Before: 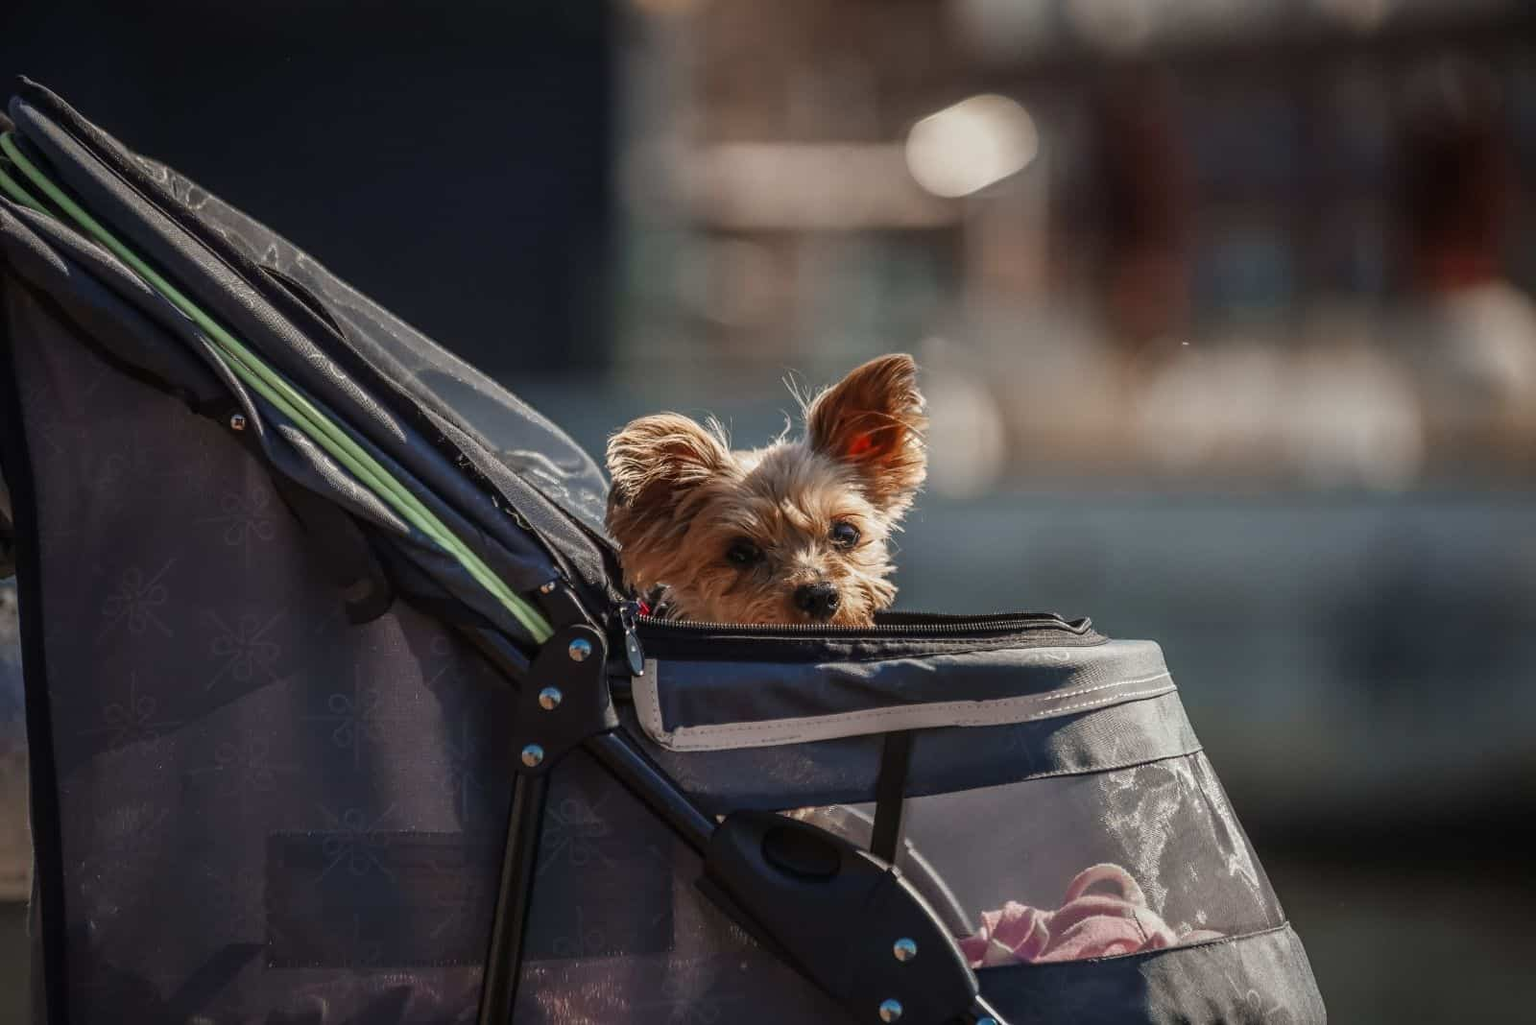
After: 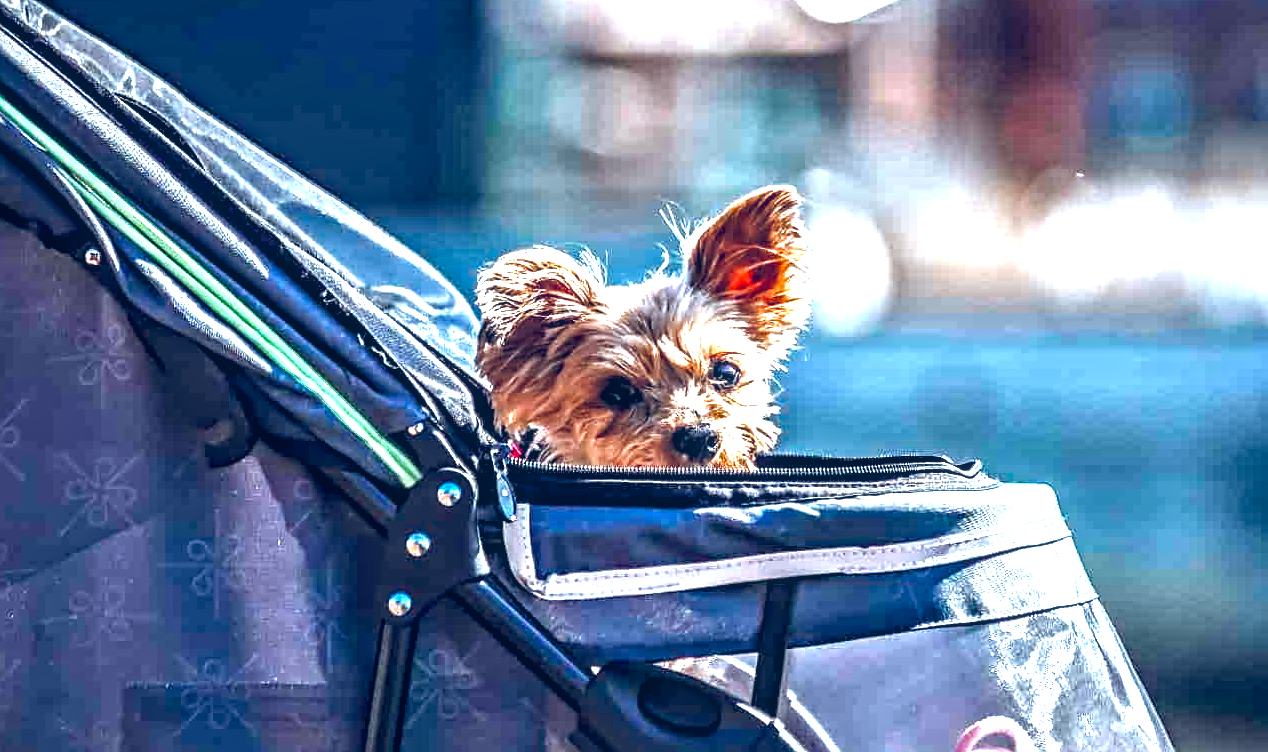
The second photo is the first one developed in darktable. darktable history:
color calibration: x 0.382, y 0.372, temperature 3898.09 K
exposure: exposure 1 EV, compensate highlight preservation false
sharpen: on, module defaults
local contrast: on, module defaults
color balance rgb: global offset › luminance 0.369%, global offset › chroma 0.216%, global offset › hue 255.48°, linear chroma grading › shadows 19.843%, linear chroma grading › highlights 2.43%, linear chroma grading › mid-tones 10.511%, perceptual saturation grading › global saturation 25.798%, perceptual brilliance grading › global brilliance 30.373%
contrast equalizer: octaves 7, y [[0.511, 0.558, 0.631, 0.632, 0.559, 0.512], [0.5 ×6], [0.507, 0.559, 0.627, 0.644, 0.647, 0.647], [0 ×6], [0 ×6]]
crop: left 9.705%, top 17.148%, right 10.99%, bottom 12.376%
haze removal: compatibility mode true, adaptive false
